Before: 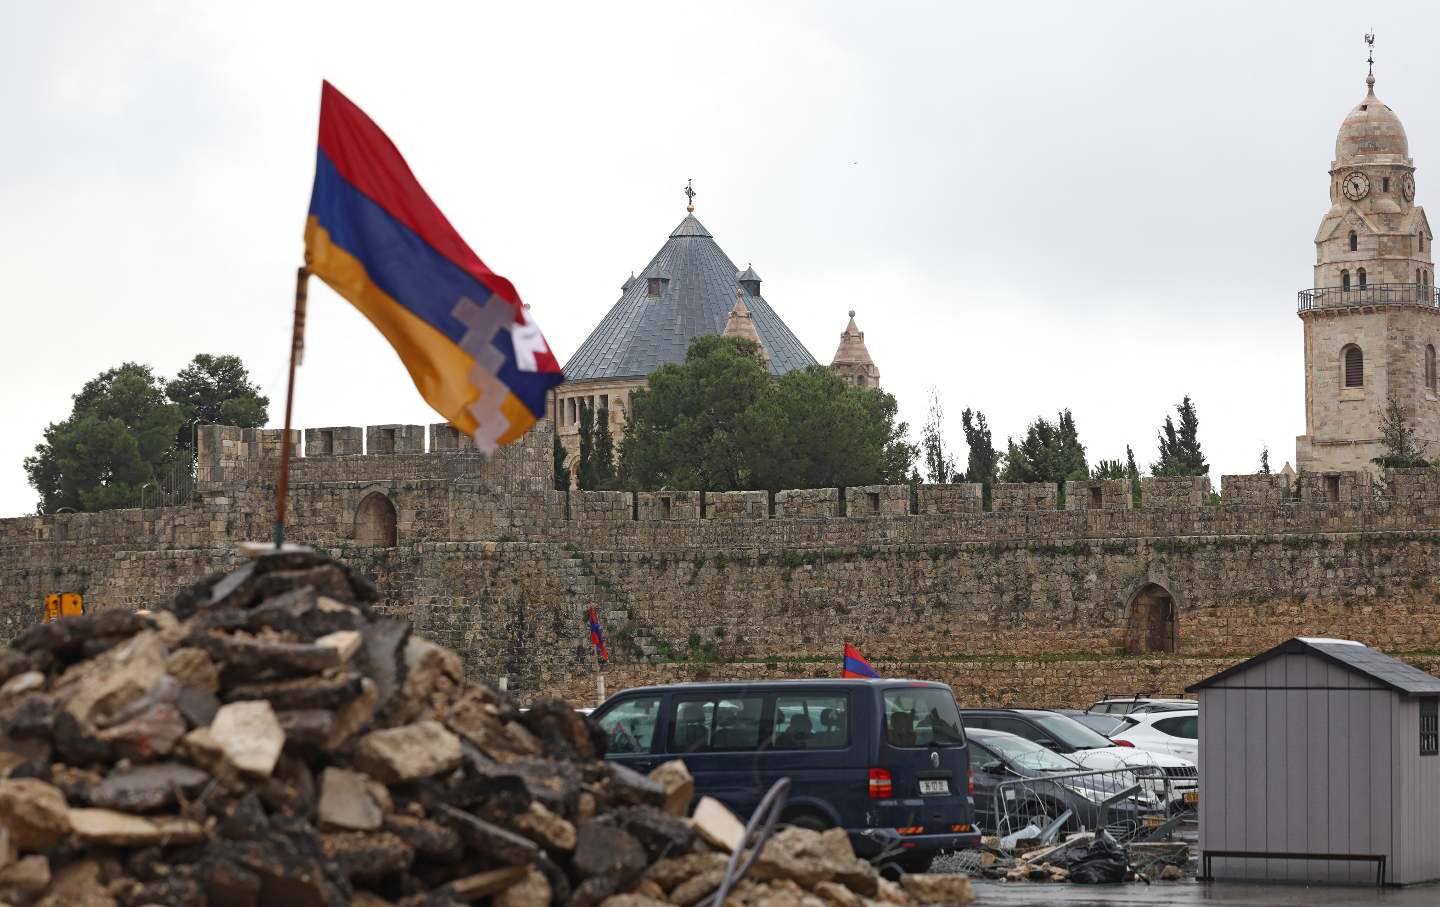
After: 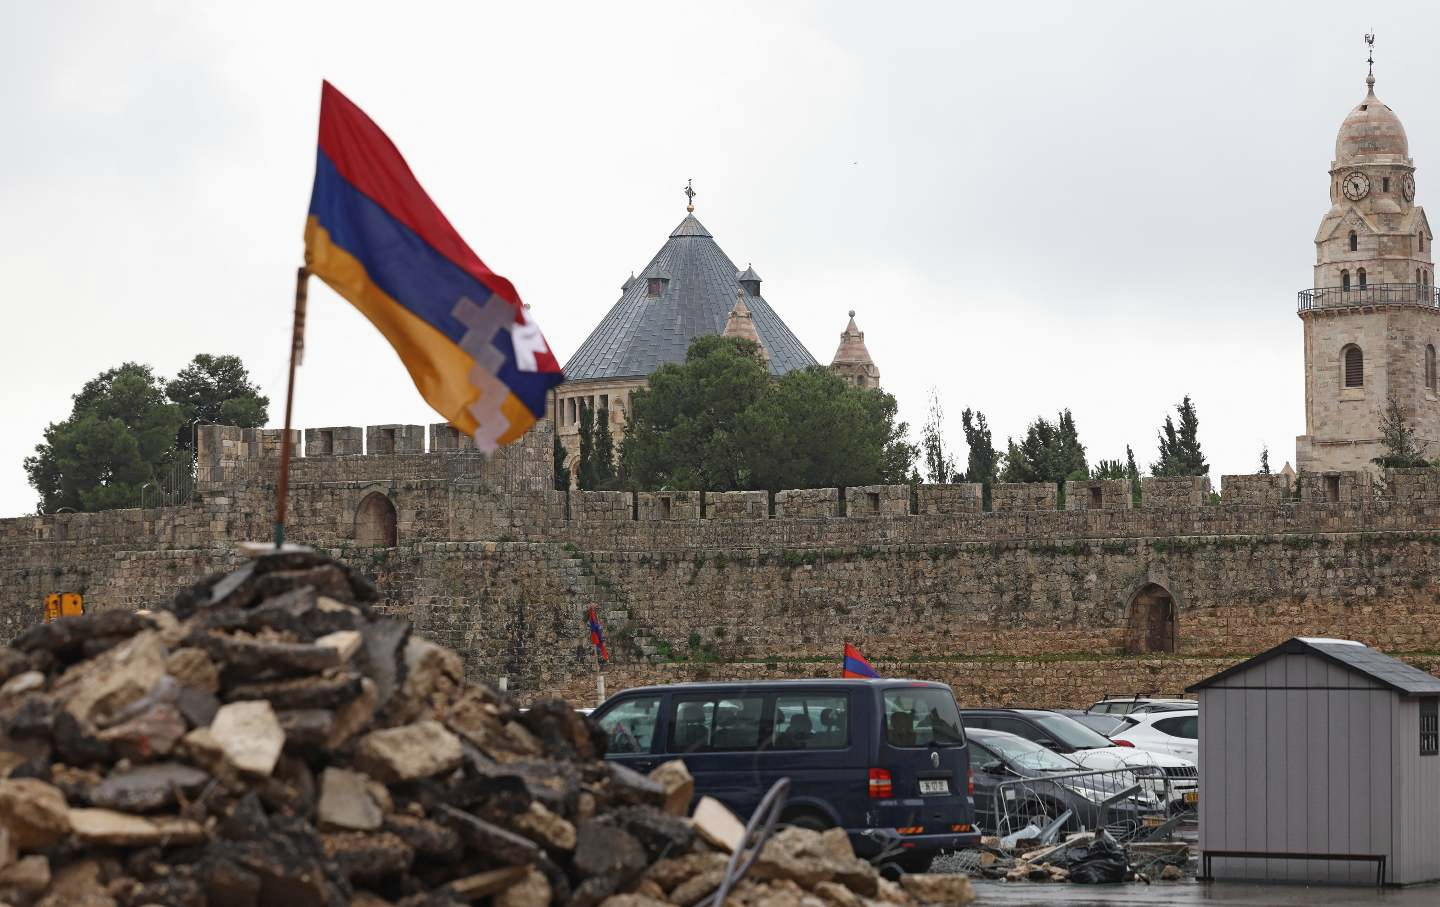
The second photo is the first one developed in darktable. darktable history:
exposure: exposure -0.047 EV, compensate exposure bias true, compensate highlight preservation false
contrast brightness saturation: contrast 0.009, saturation -0.05
